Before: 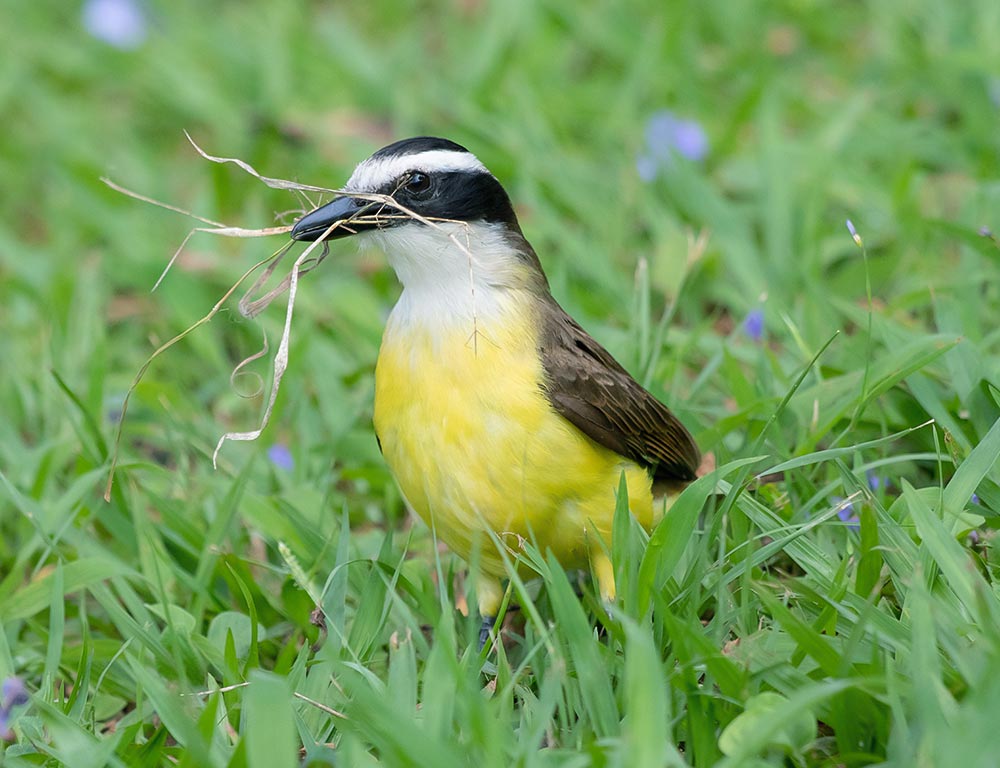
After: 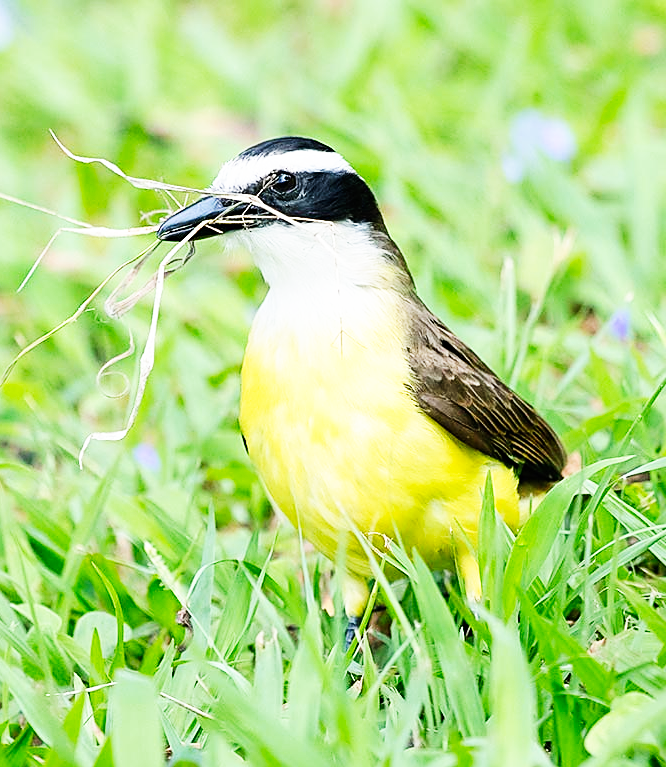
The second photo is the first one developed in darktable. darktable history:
base curve: curves: ch0 [(0, 0) (0.007, 0.004) (0.027, 0.03) (0.046, 0.07) (0.207, 0.54) (0.442, 0.872) (0.673, 0.972) (1, 1)], preserve colors none
crop and rotate: left 13.451%, right 19.9%
sharpen: on, module defaults
